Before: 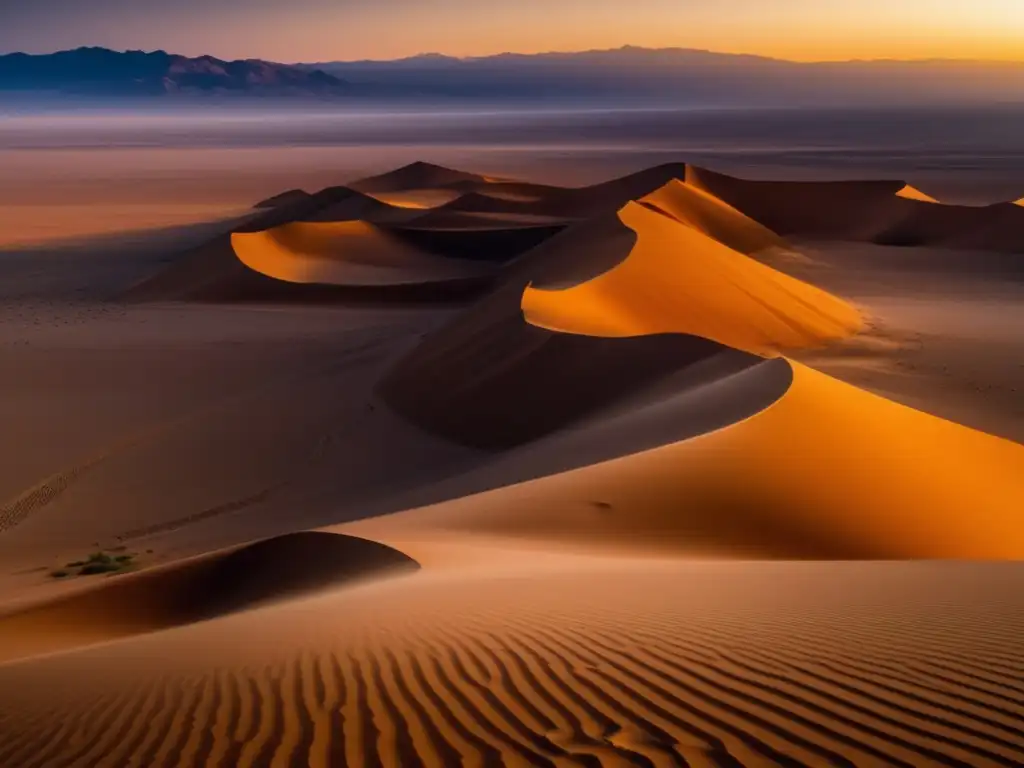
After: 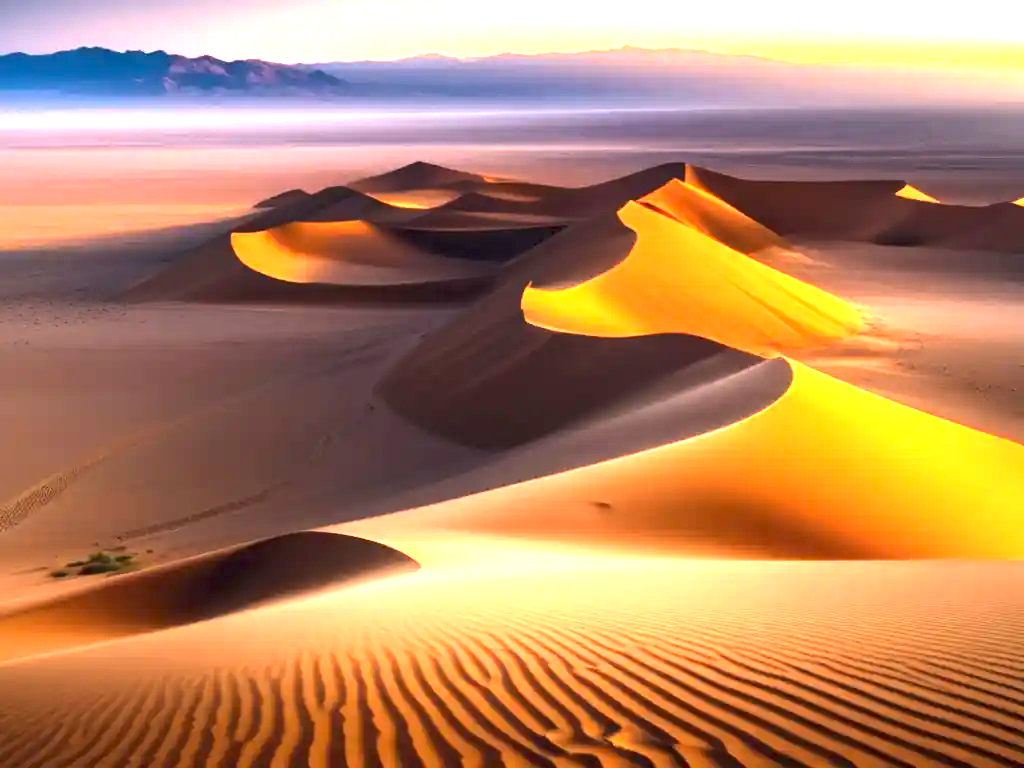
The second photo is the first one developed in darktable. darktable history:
exposure: exposure 2 EV, compensate highlight preservation false
tone equalizer: -8 EV -0.001 EV, -7 EV 0.001 EV, -6 EV -0.002 EV, -5 EV -0.003 EV, -4 EV -0.062 EV, -3 EV -0.222 EV, -2 EV -0.267 EV, -1 EV 0.105 EV, +0 EV 0.303 EV
